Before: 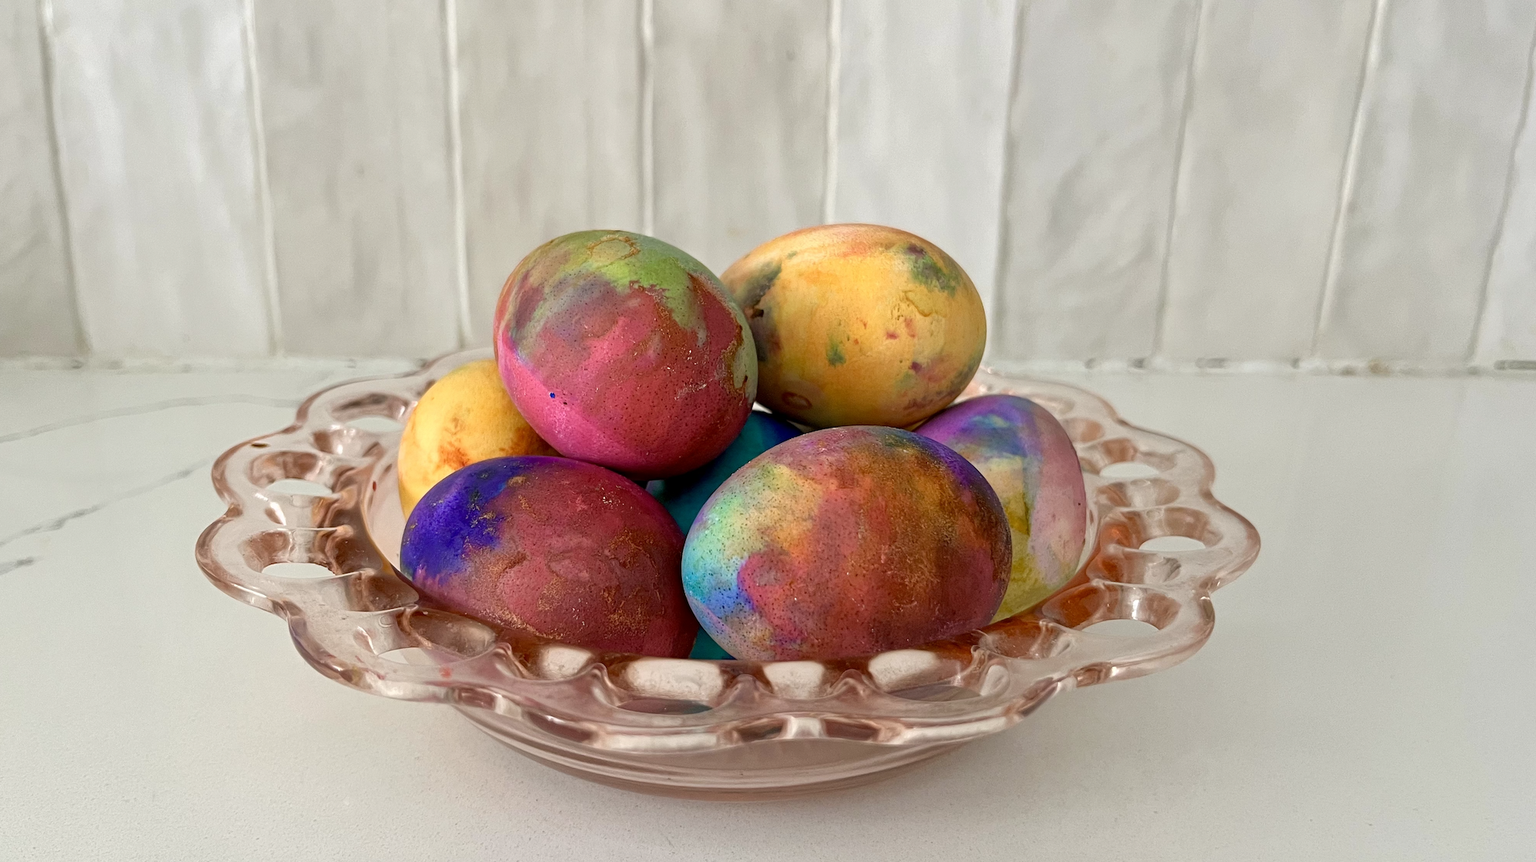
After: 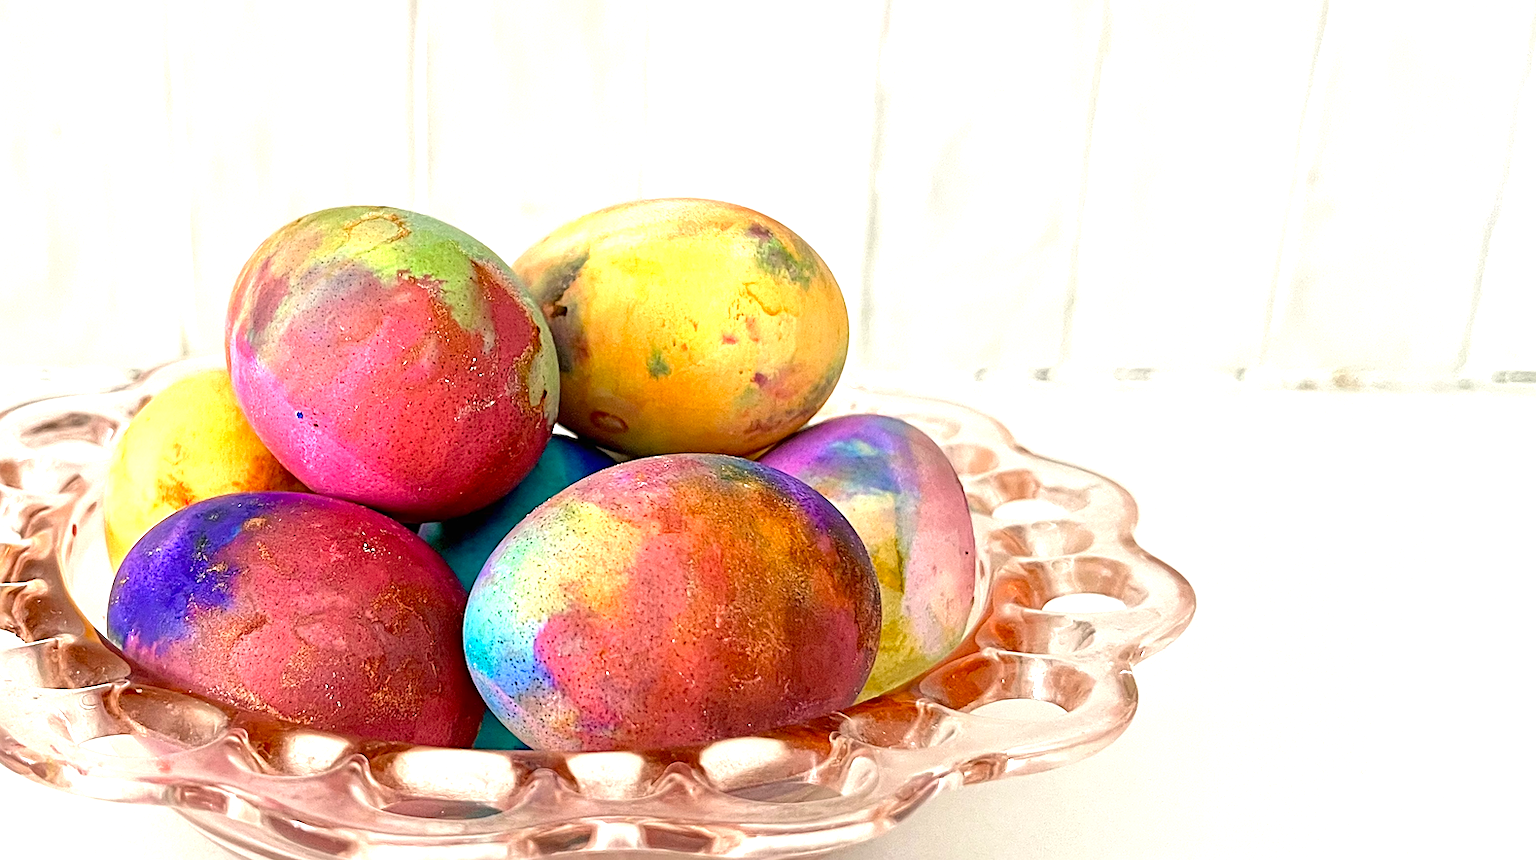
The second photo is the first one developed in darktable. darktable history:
sharpen: on, module defaults
exposure: black level correction 0, exposure 1.199 EV, compensate highlight preservation false
crop and rotate: left 20.578%, top 7.838%, right 0.418%, bottom 13.31%
